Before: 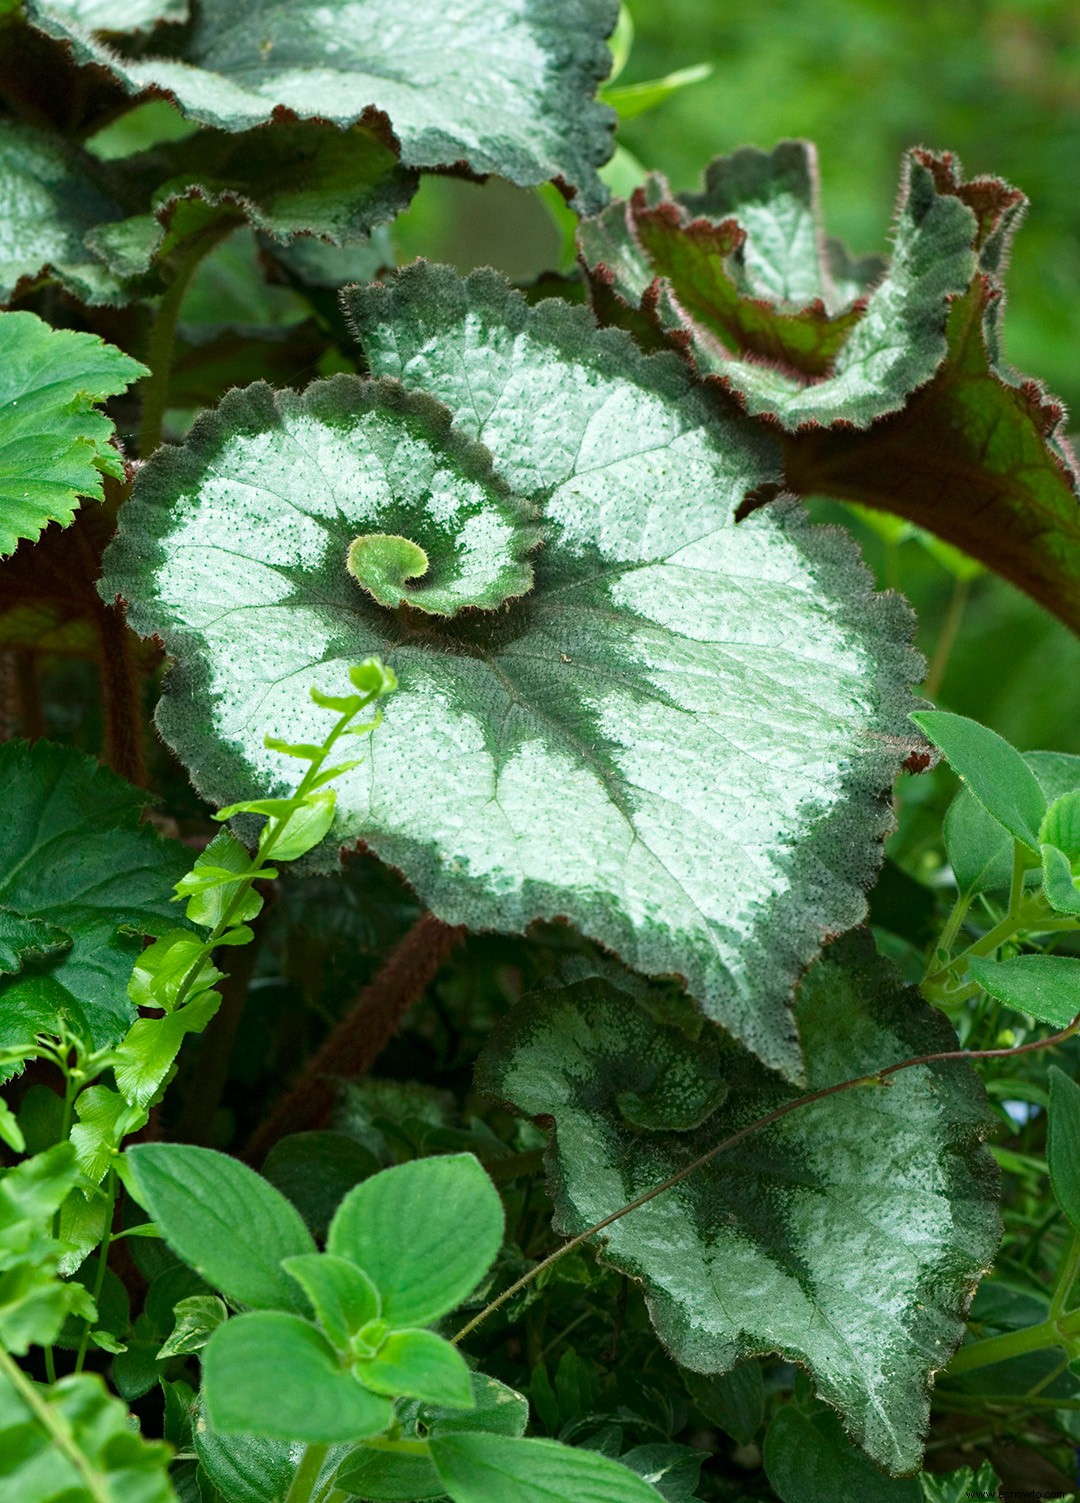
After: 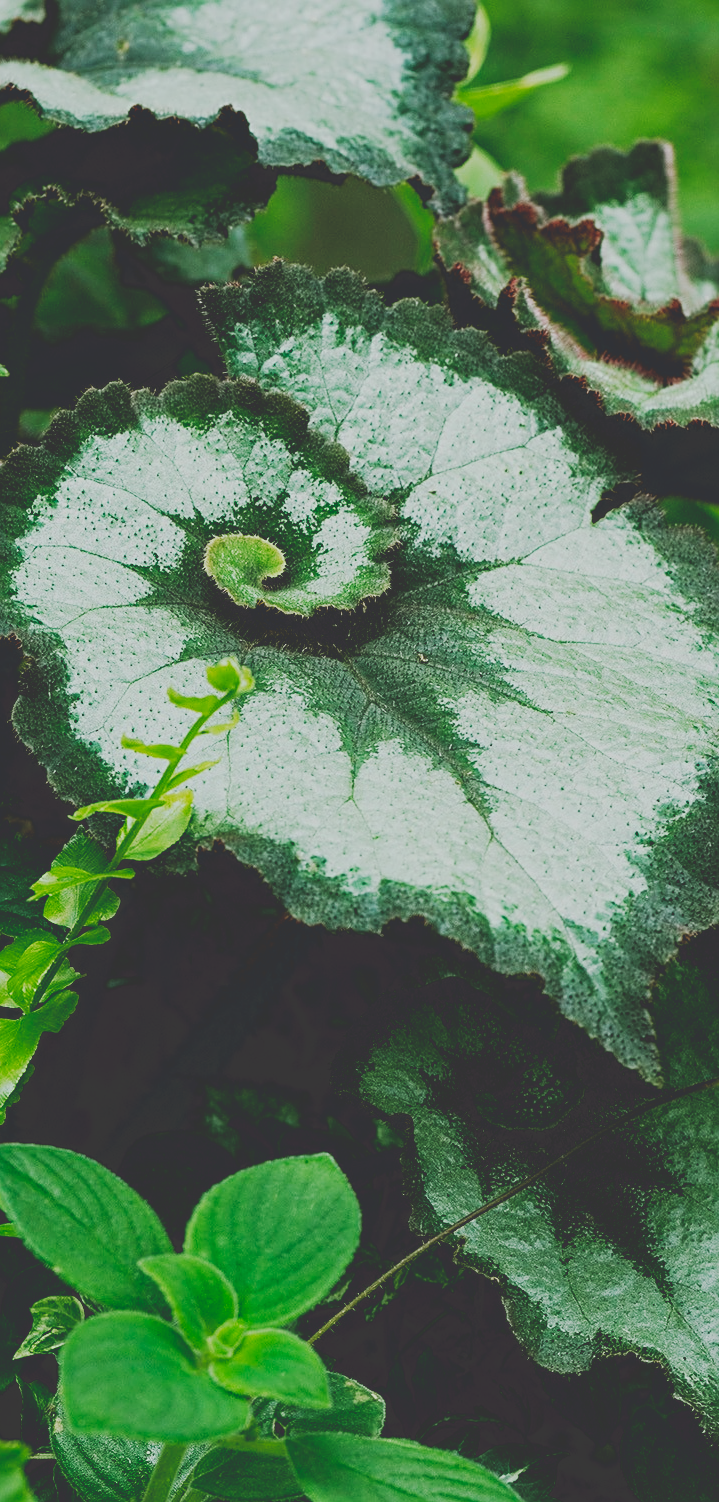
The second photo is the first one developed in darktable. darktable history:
sharpen: on, module defaults
crop and rotate: left 13.396%, right 19.951%
tone curve: curves: ch0 [(0, 0.23) (0.125, 0.207) (0.245, 0.227) (0.736, 0.695) (1, 0.824)], preserve colors none
